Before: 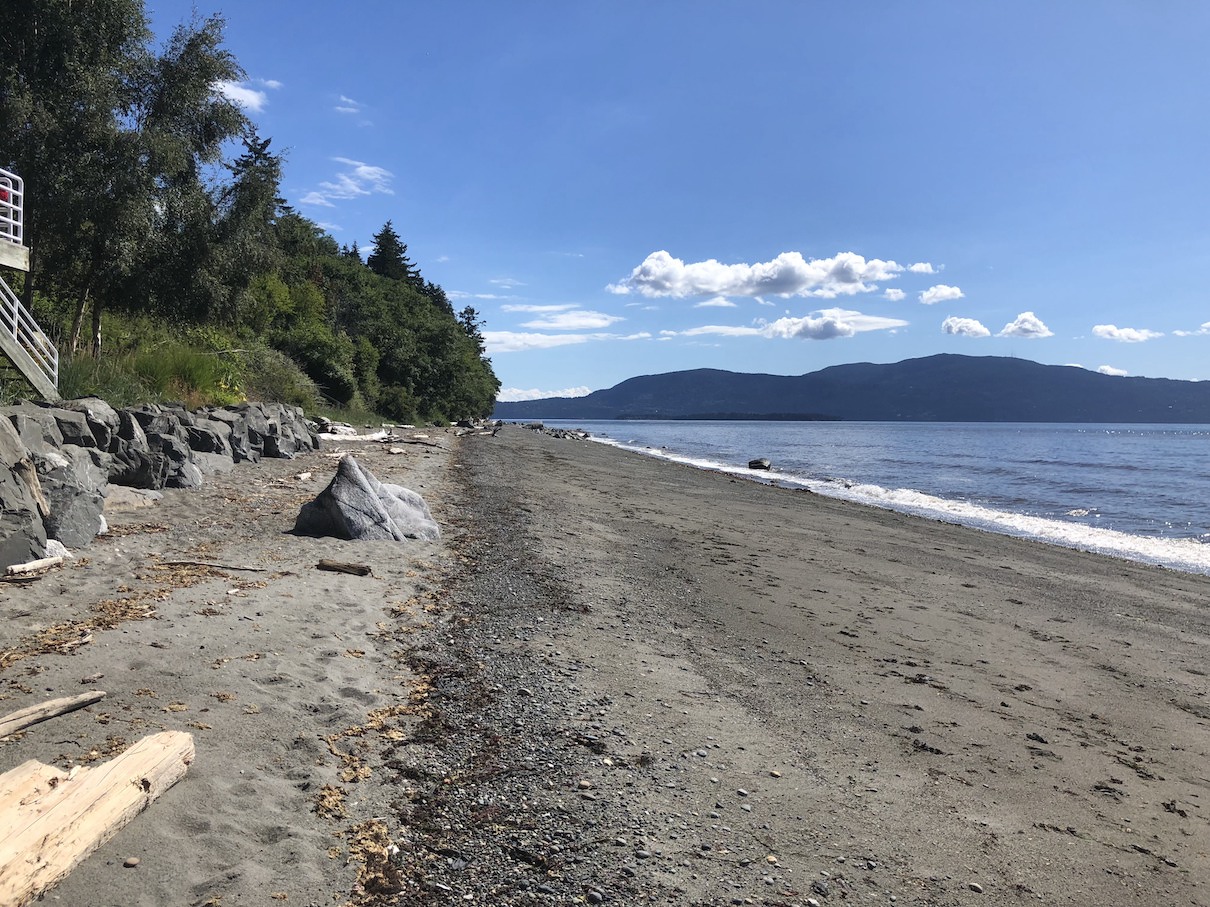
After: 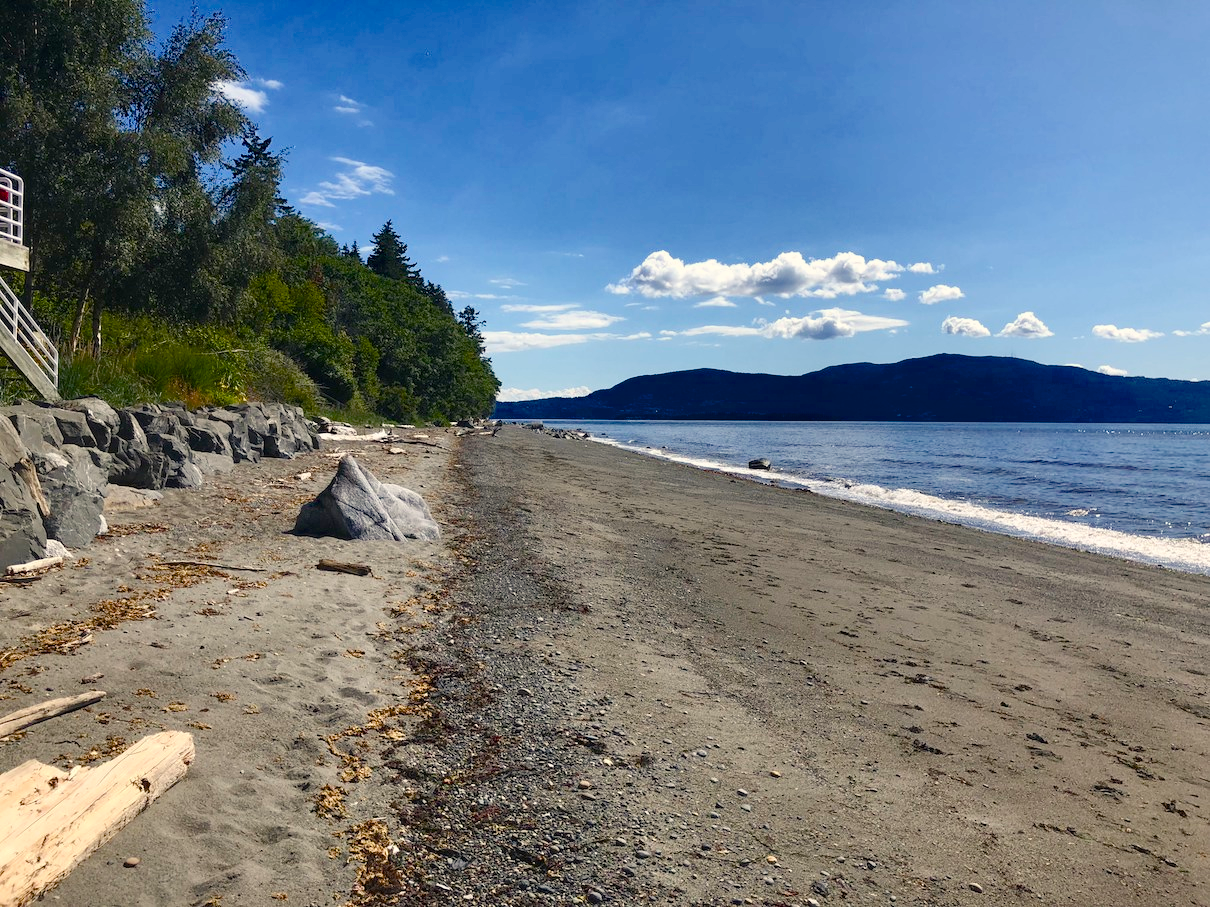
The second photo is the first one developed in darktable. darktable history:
color balance rgb: highlights gain › chroma 3.068%, highlights gain › hue 77.36°, perceptual saturation grading › global saturation 44.398%, perceptual saturation grading › highlights -49.683%, perceptual saturation grading › shadows 29.447%, global vibrance -1.139%, saturation formula JzAzBz (2021)
